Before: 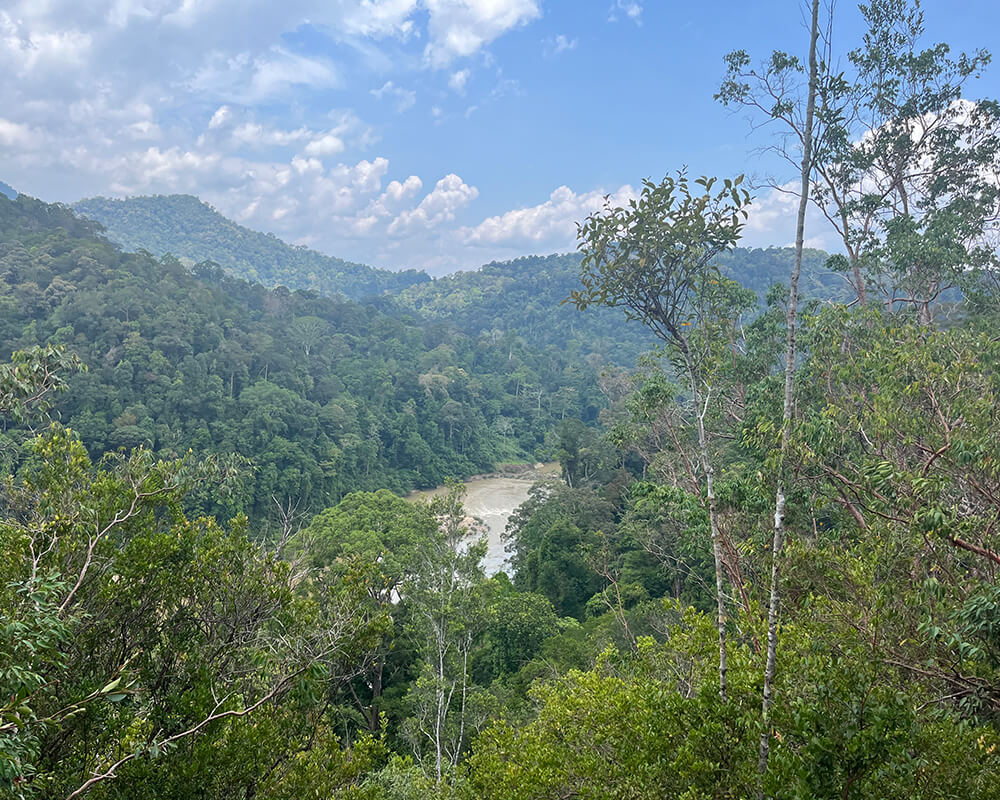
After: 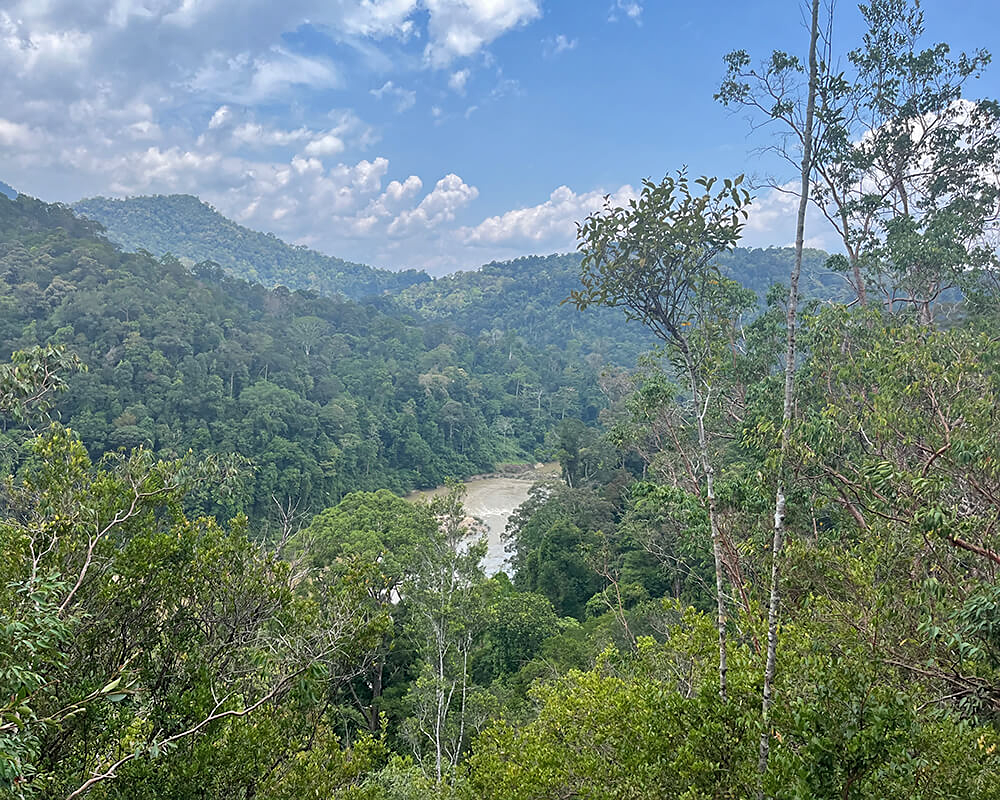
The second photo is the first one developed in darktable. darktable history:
sharpen: radius 1.547, amount 0.372, threshold 1.313
shadows and highlights: shadows 60.81, soften with gaussian
